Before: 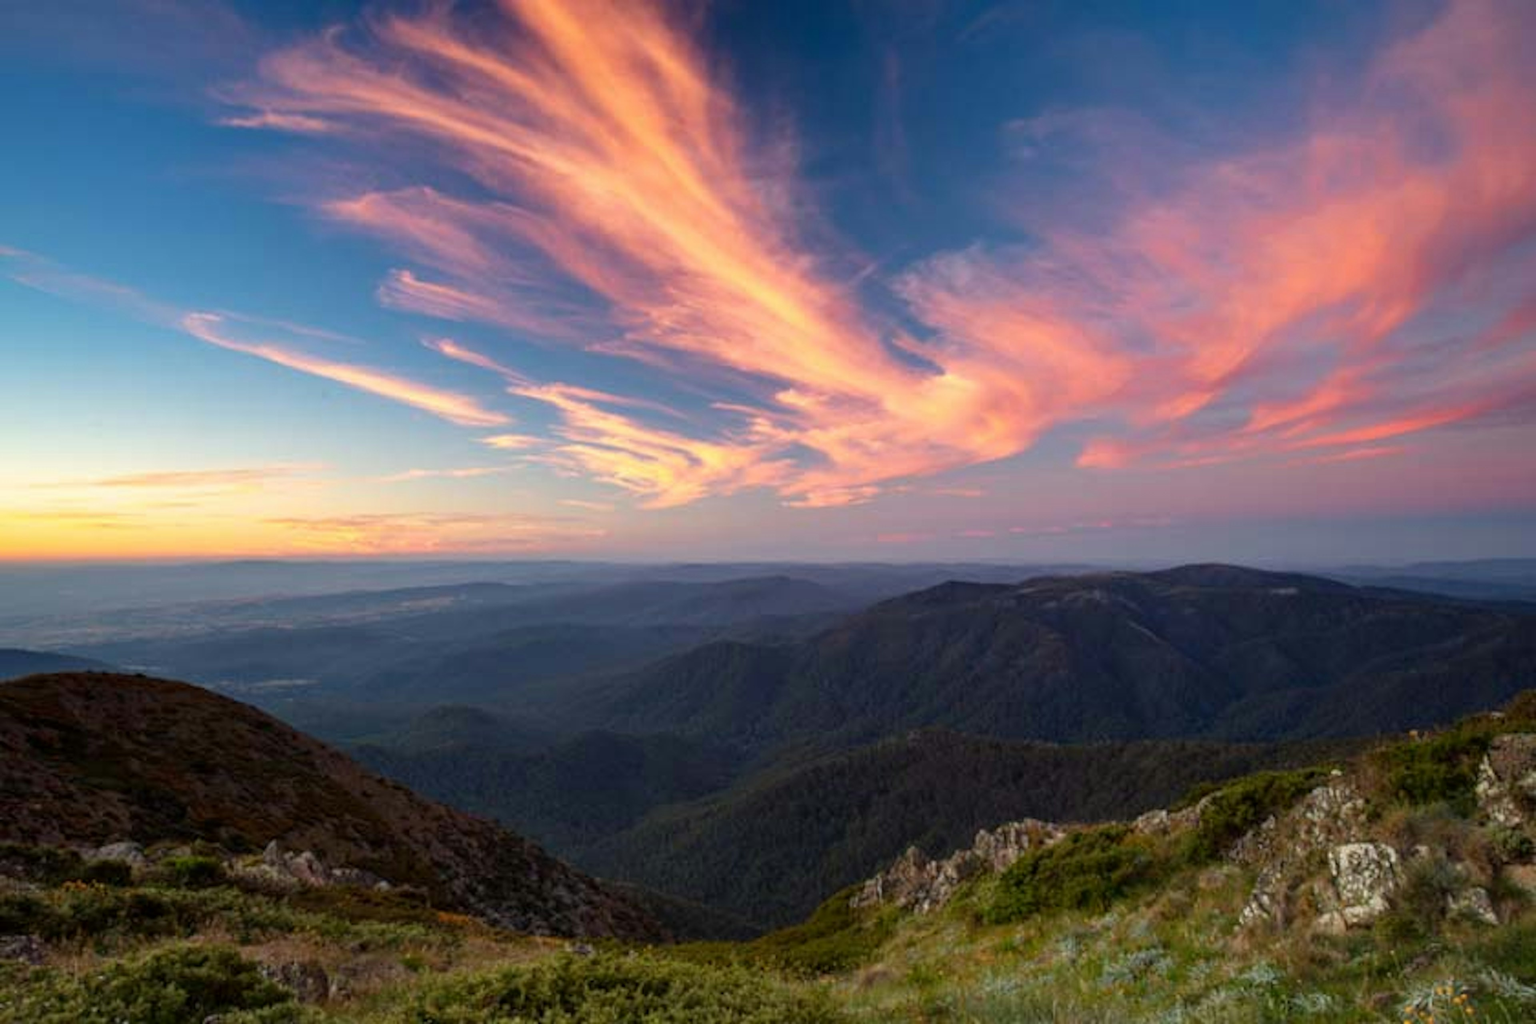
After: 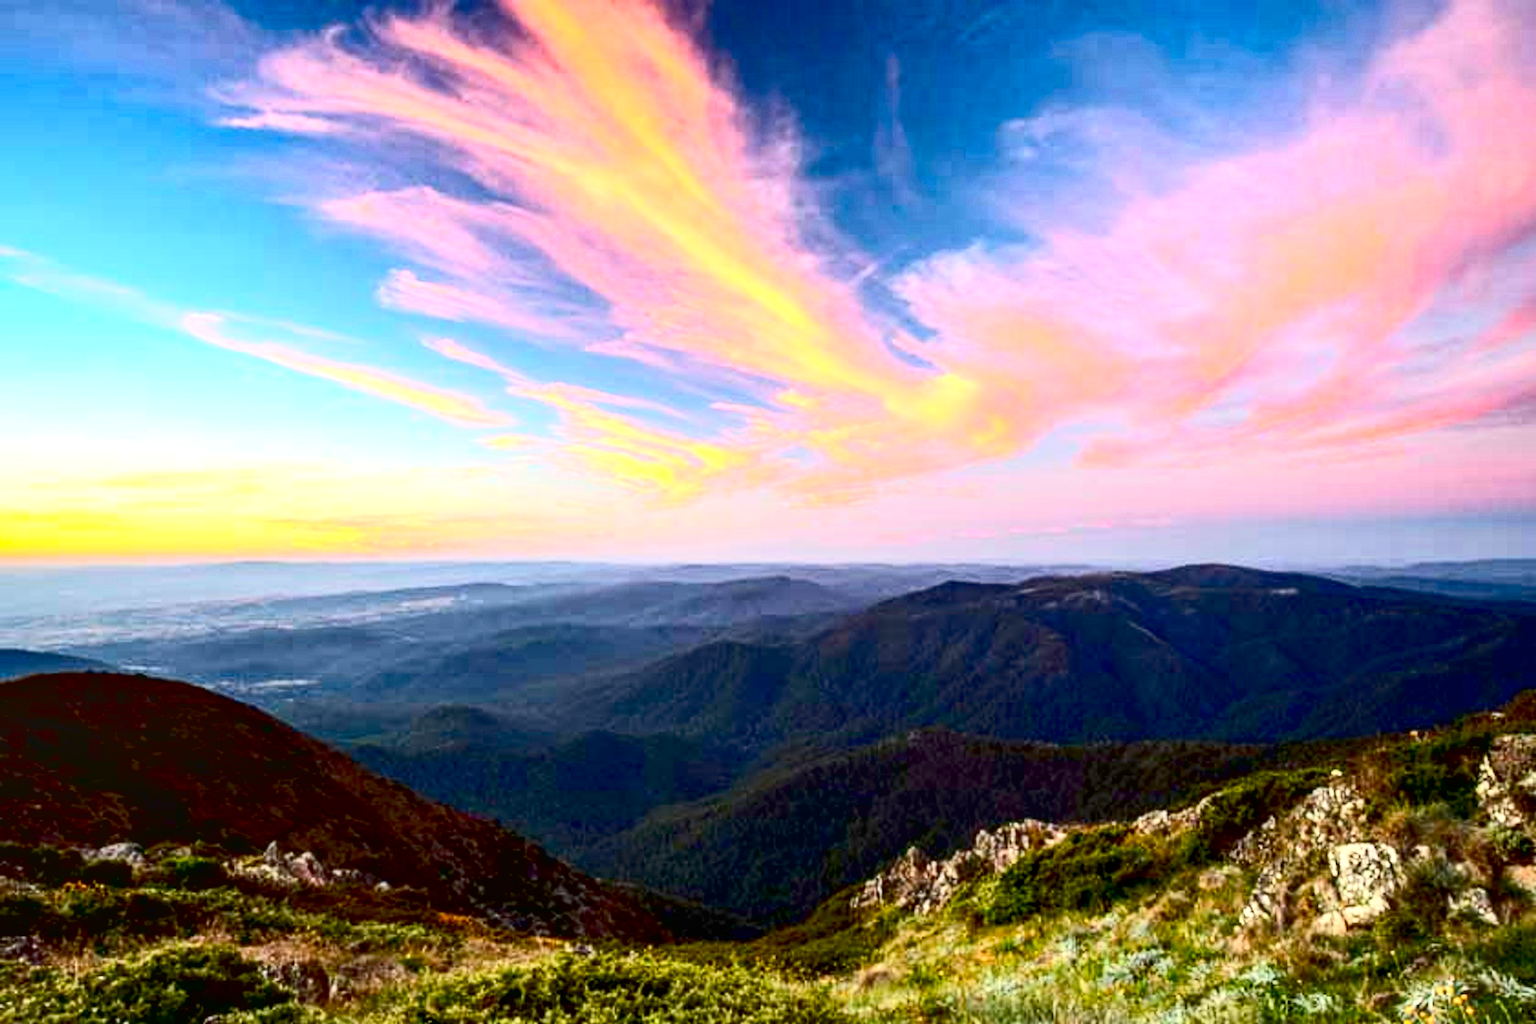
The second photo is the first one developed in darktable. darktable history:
exposure: black level correction 0.011, exposure 1.088 EV, compensate exposure bias true, compensate highlight preservation false
local contrast: on, module defaults
contrast brightness saturation: contrast 0.4, brightness 0.1, saturation 0.21
